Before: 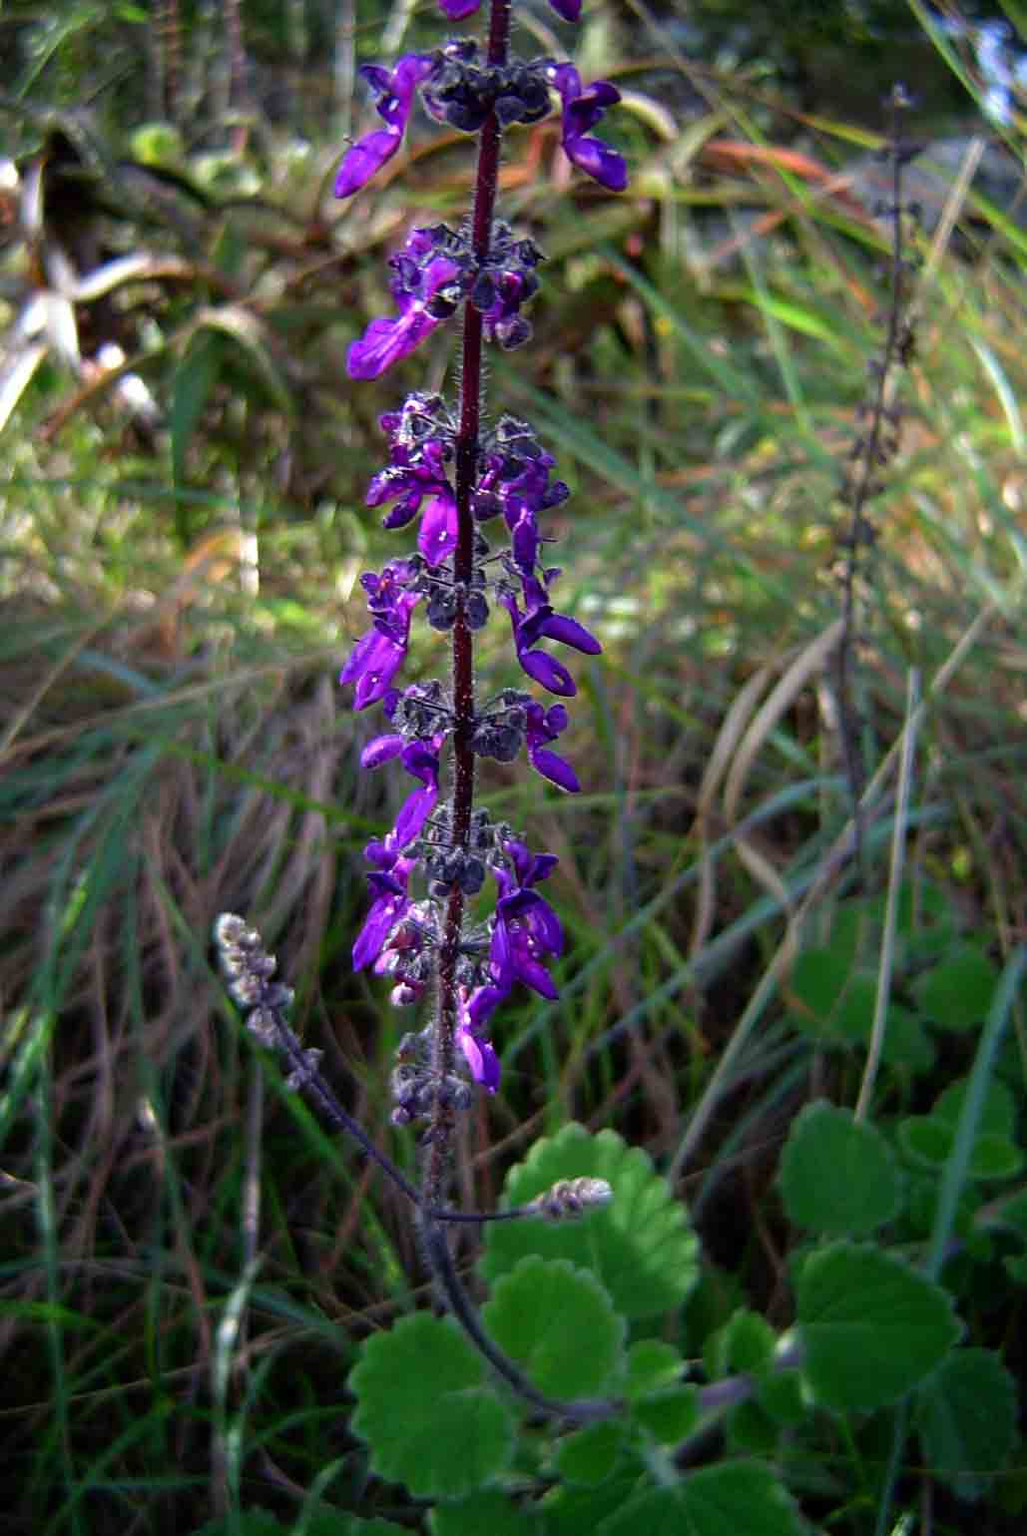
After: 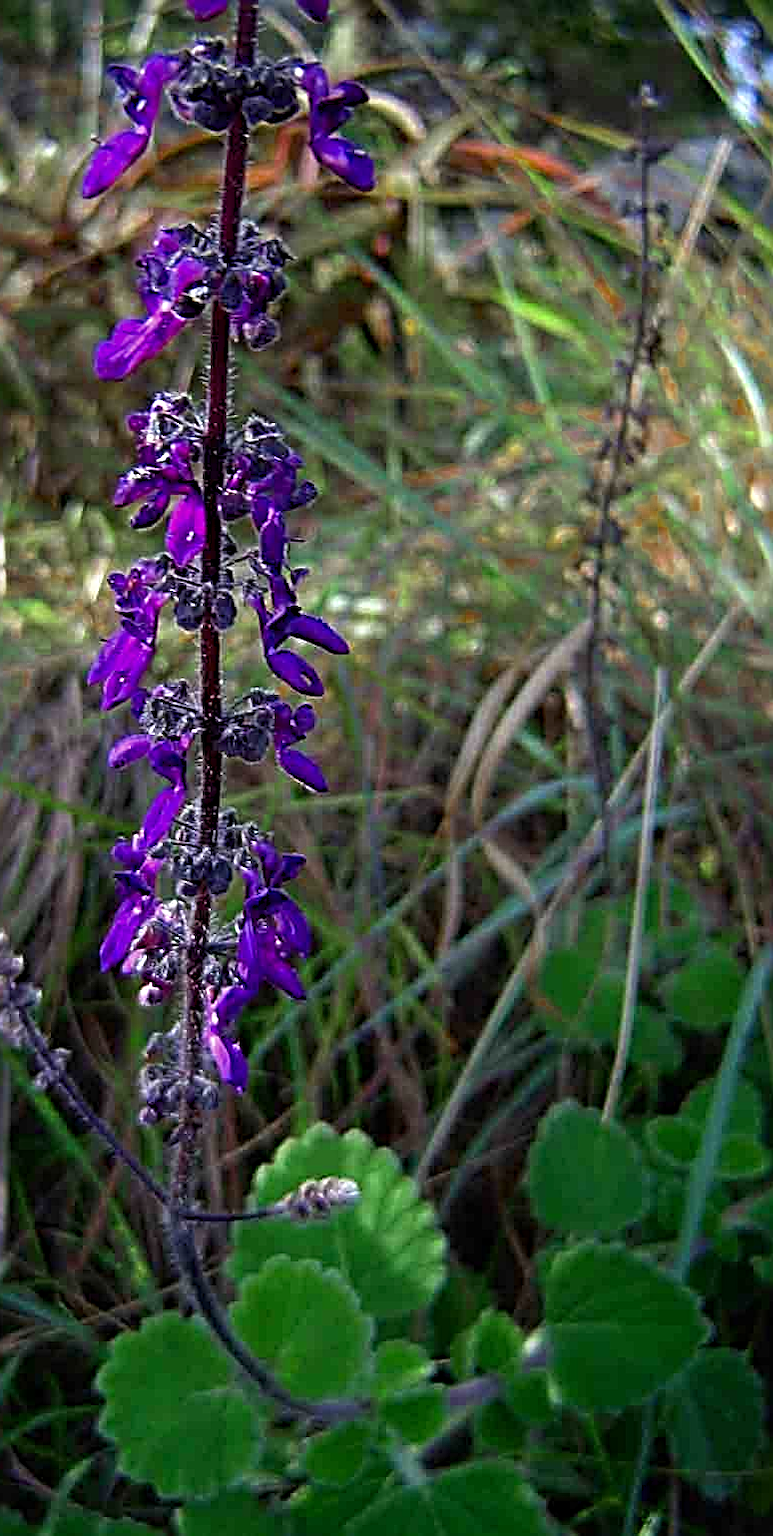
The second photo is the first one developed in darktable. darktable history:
color zones: curves: ch0 [(0.11, 0.396) (0.195, 0.36) (0.25, 0.5) (0.303, 0.412) (0.357, 0.544) (0.75, 0.5) (0.967, 0.328)]; ch1 [(0, 0.468) (0.112, 0.512) (0.202, 0.6) (0.25, 0.5) (0.307, 0.352) (0.357, 0.544) (0.75, 0.5) (0.963, 0.524)]
crop and rotate: left 24.6%
sharpen: radius 3.69, amount 0.928
